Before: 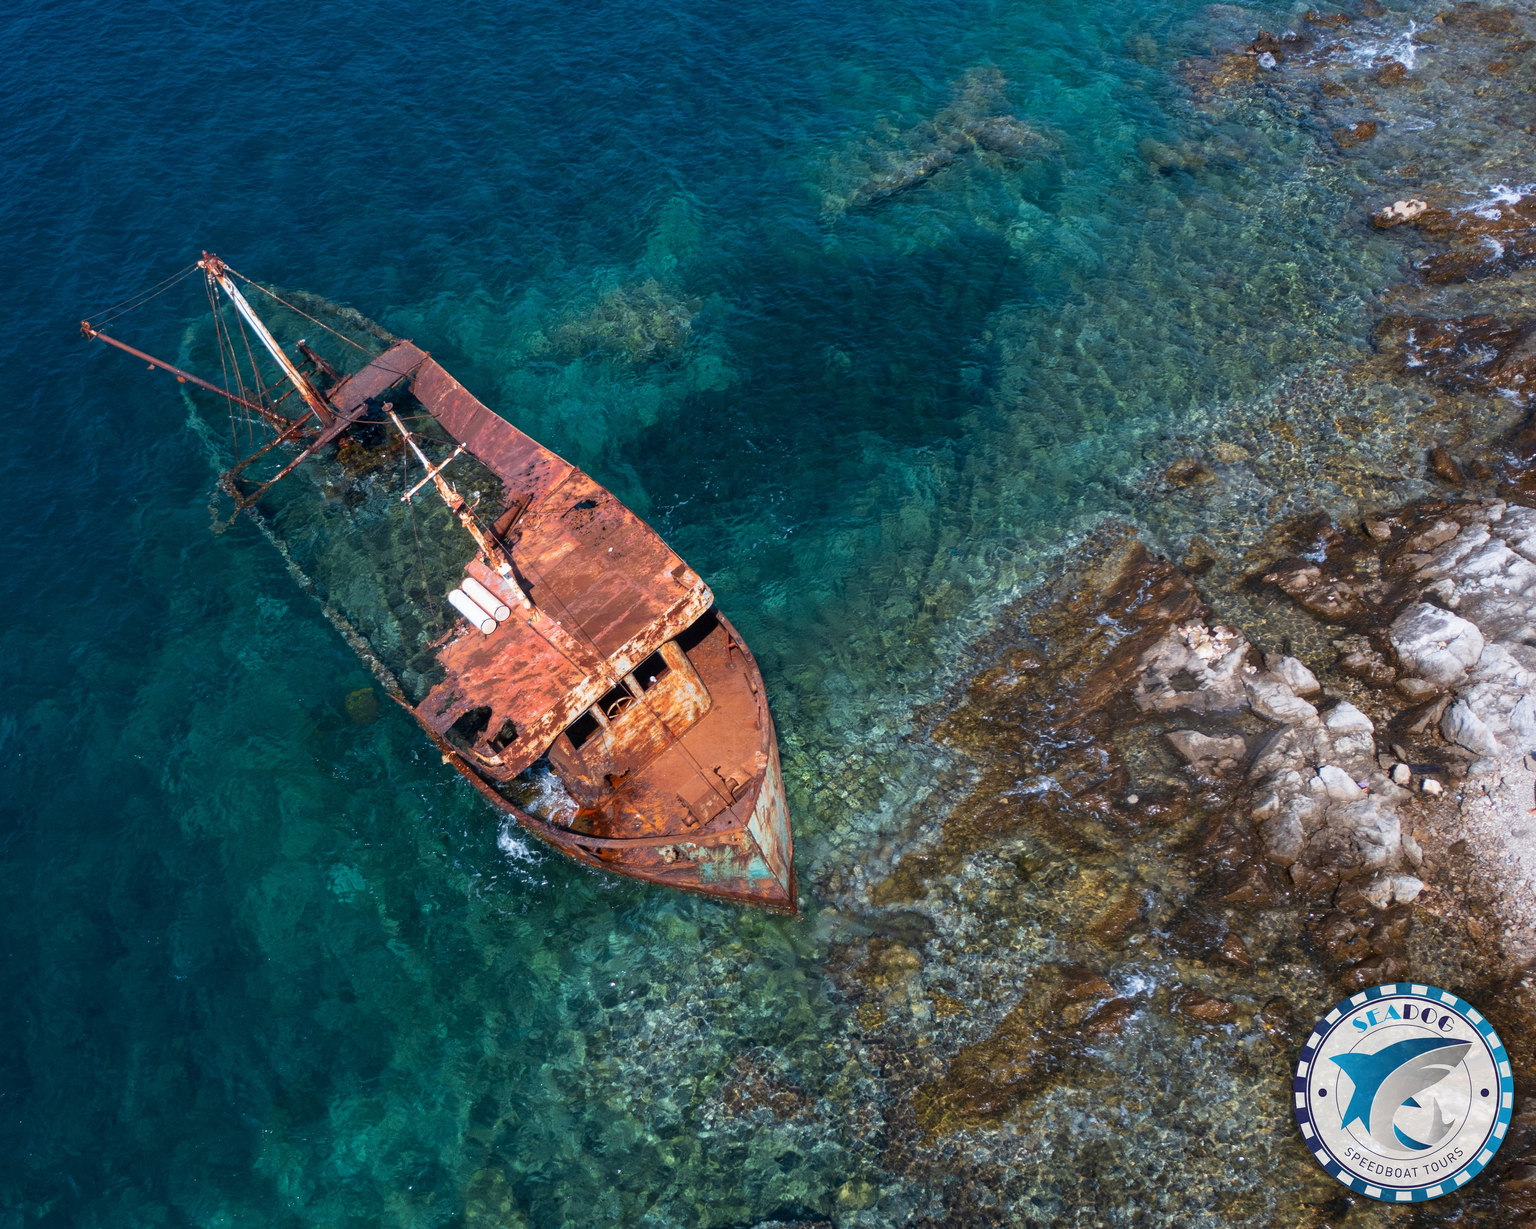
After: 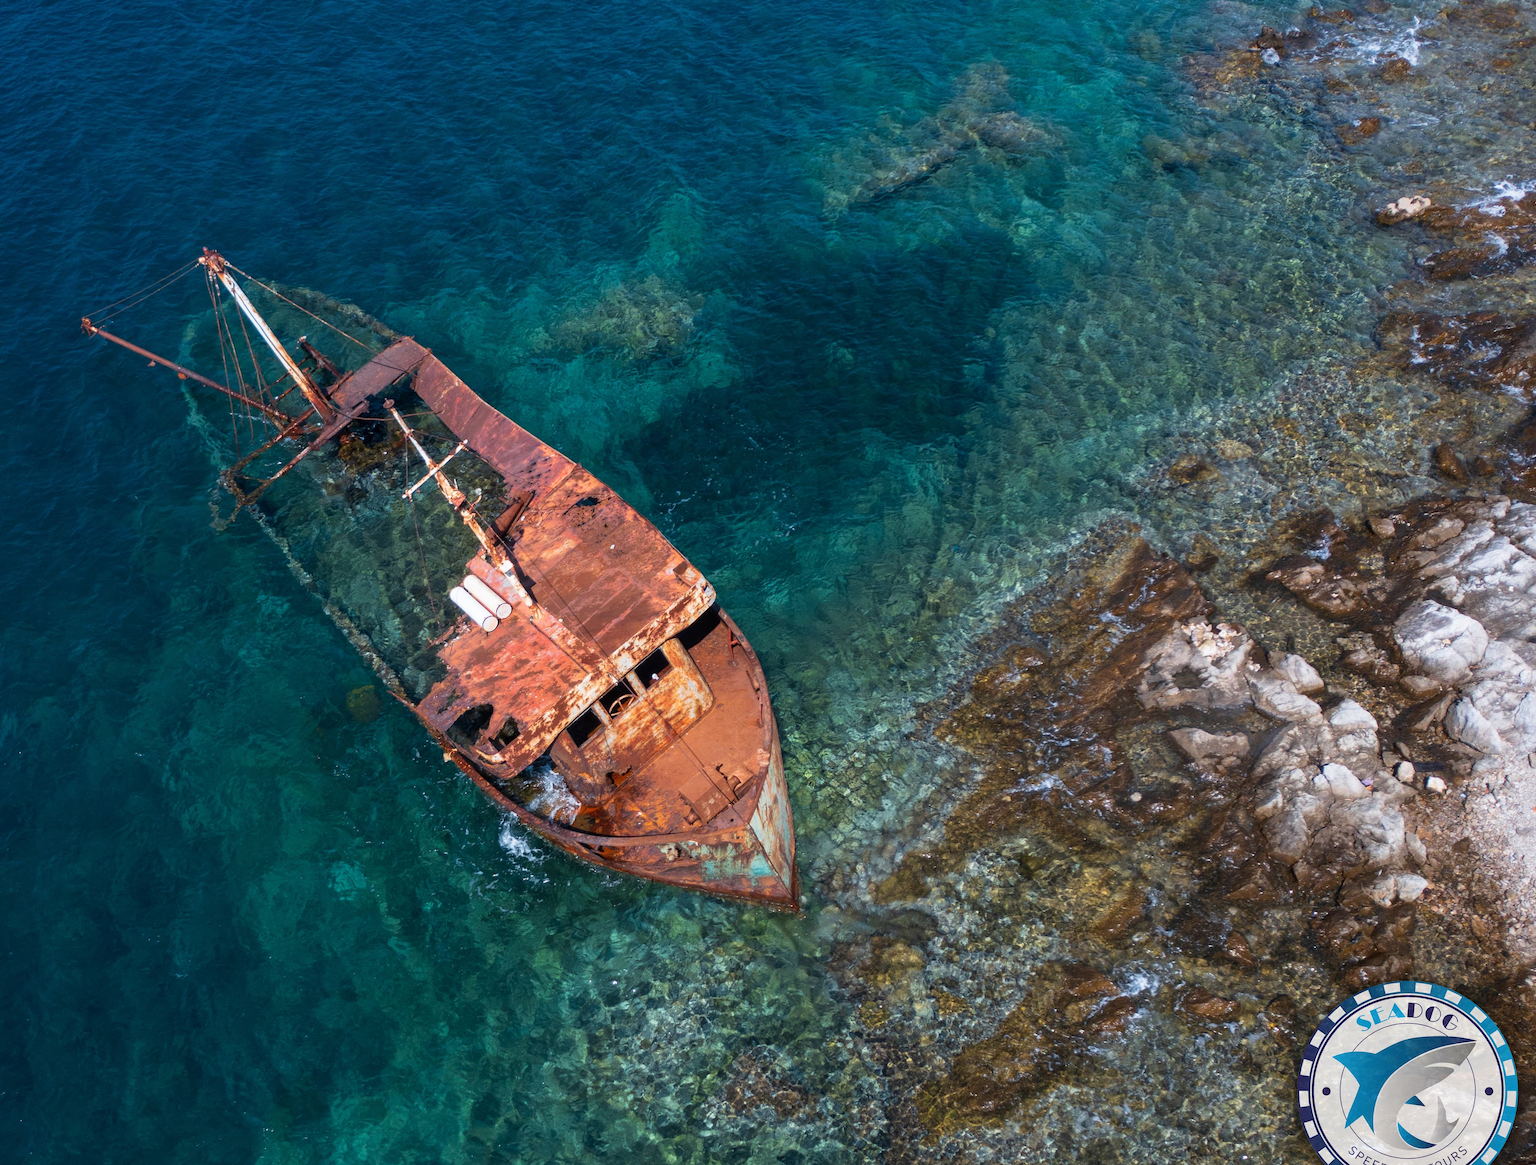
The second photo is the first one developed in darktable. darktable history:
crop: top 0.382%, right 0.256%, bottom 5.001%
